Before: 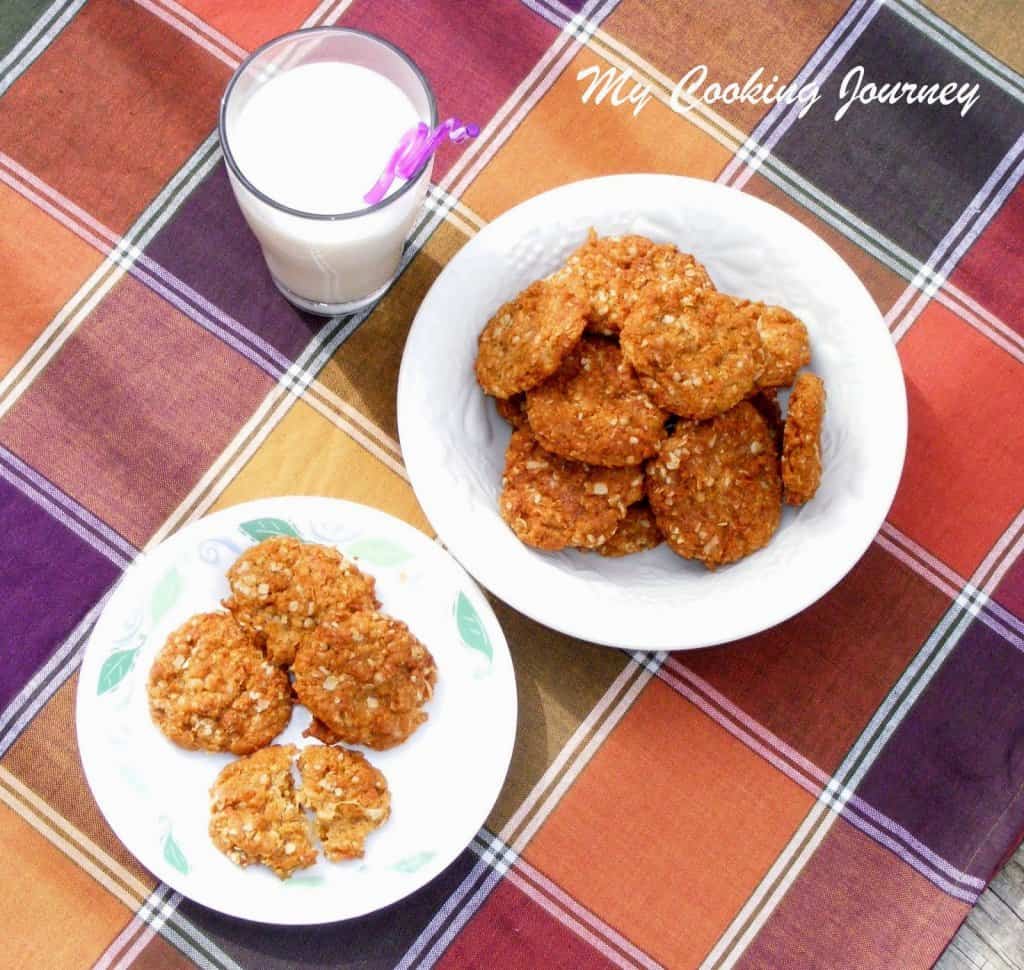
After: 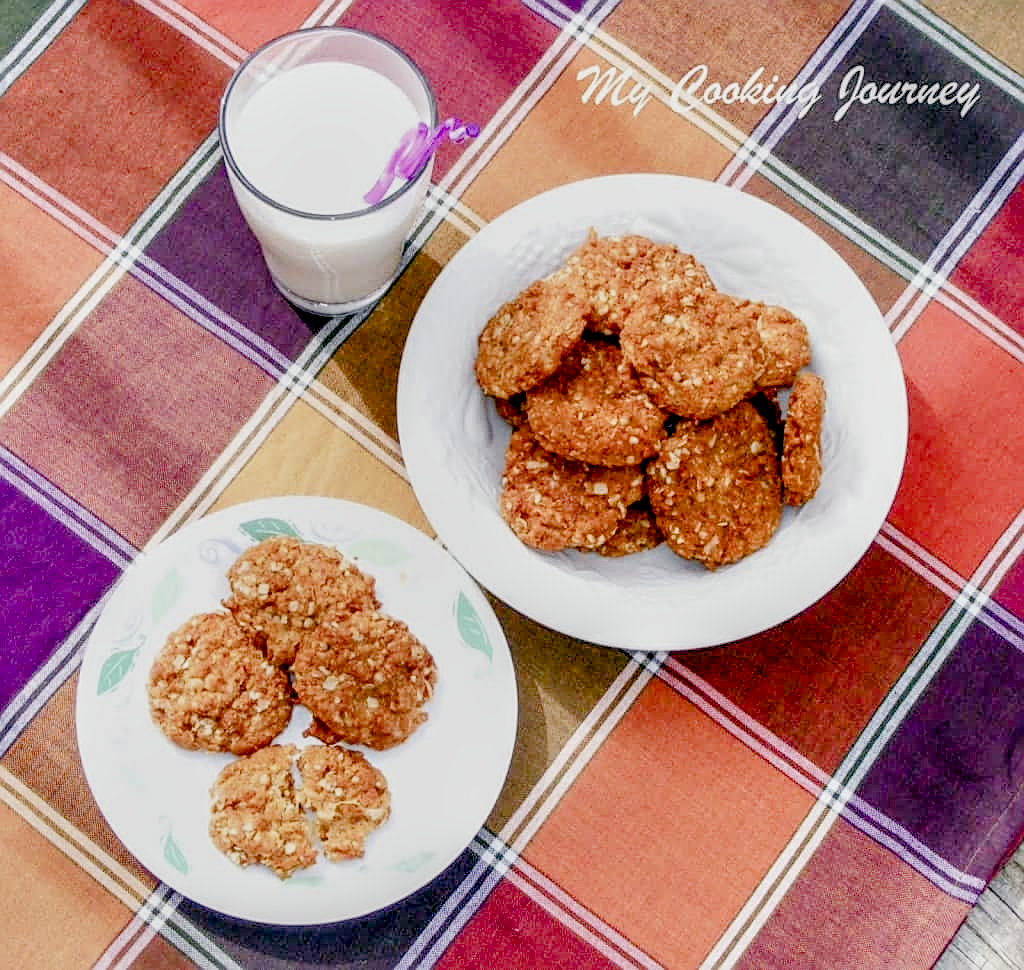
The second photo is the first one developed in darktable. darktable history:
local contrast: highlights 65%, shadows 54%, detail 168%, midtone range 0.513
shadows and highlights: shadows 11.78, white point adjustment 1.24, soften with gaussian
color balance rgb: global offset › luminance -0.347%, global offset › chroma 0.108%, global offset › hue 165.02°, linear chroma grading › global chroma 14.975%, perceptual saturation grading › global saturation 20%, perceptual saturation grading › highlights -49.556%, perceptual saturation grading › shadows 24.463%, contrast -29.546%
sharpen: on, module defaults
filmic rgb: black relative exposure -7.65 EV, white relative exposure 4.56 EV, hardness 3.61, enable highlight reconstruction true
tone equalizer: -8 EV -0.778 EV, -7 EV -0.711 EV, -6 EV -0.565 EV, -5 EV -0.42 EV, -3 EV 0.369 EV, -2 EV 0.6 EV, -1 EV 0.679 EV, +0 EV 0.762 EV
